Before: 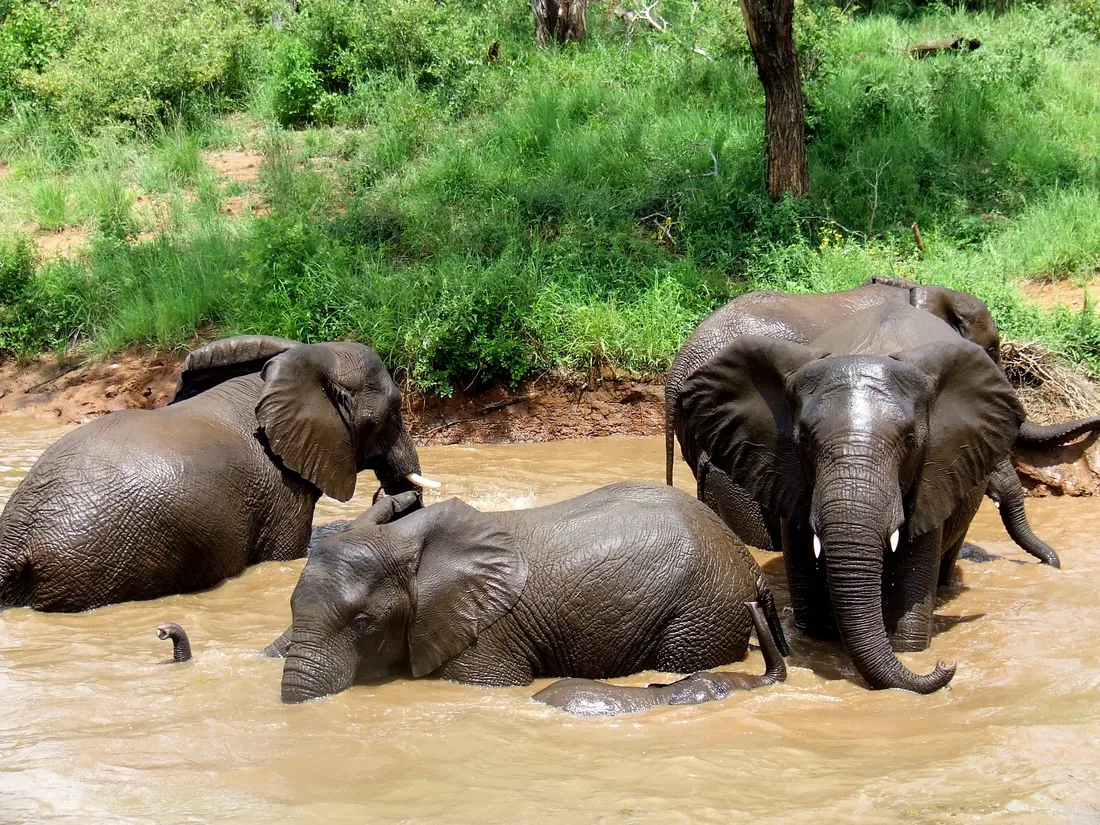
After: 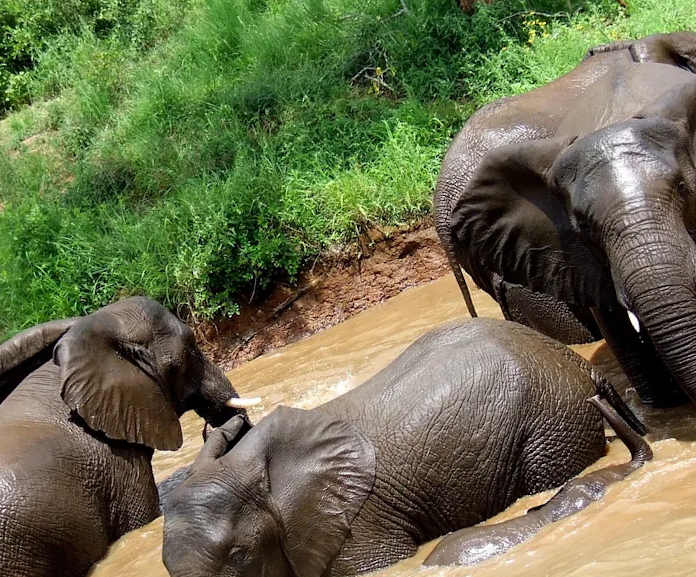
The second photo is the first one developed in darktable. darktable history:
crop and rotate: angle 21.11°, left 6.717%, right 3.868%, bottom 1.075%
